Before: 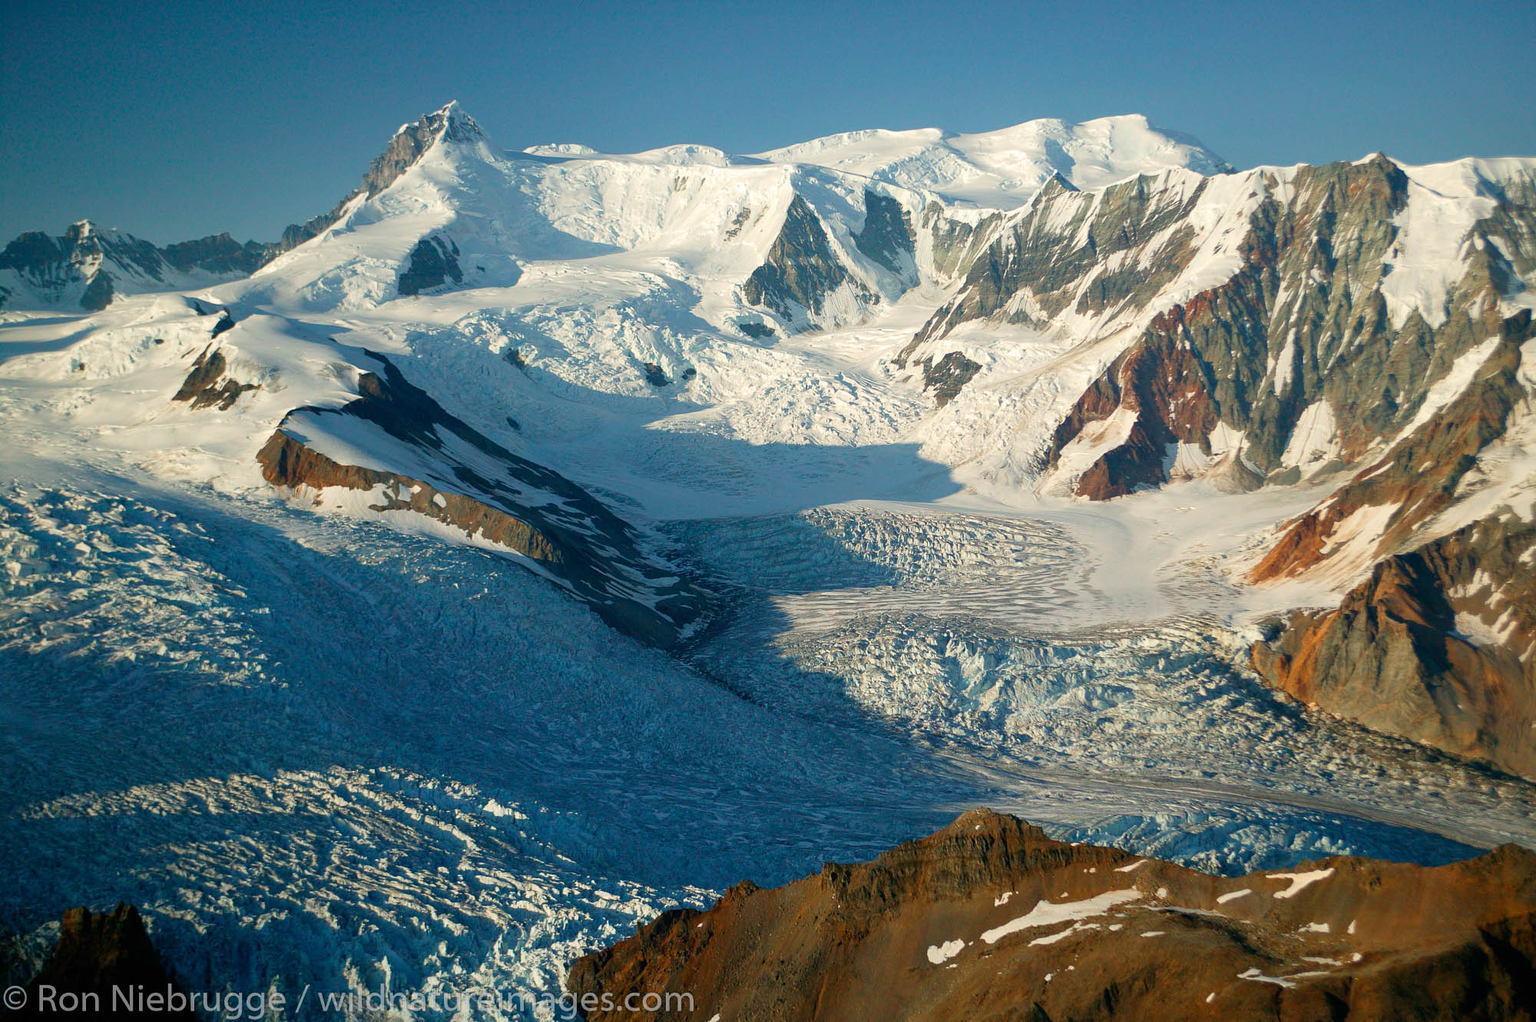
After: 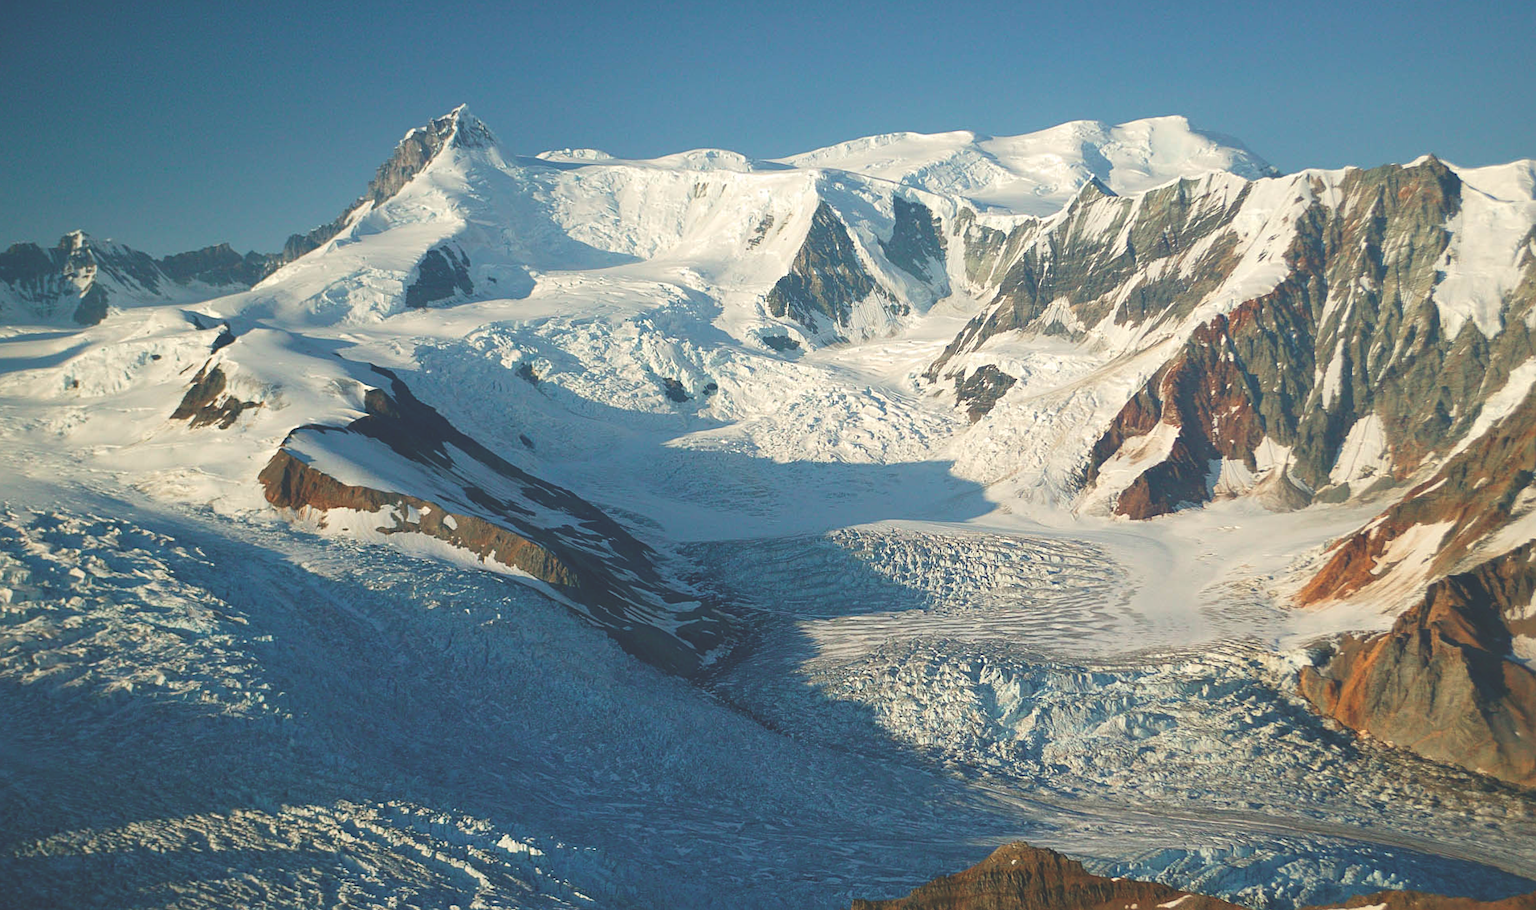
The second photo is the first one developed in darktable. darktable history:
crop and rotate: angle 0.224°, left 0.331%, right 3.424%, bottom 14.242%
exposure: black level correction -0.032, compensate highlight preservation false
sharpen: amount 0.203
